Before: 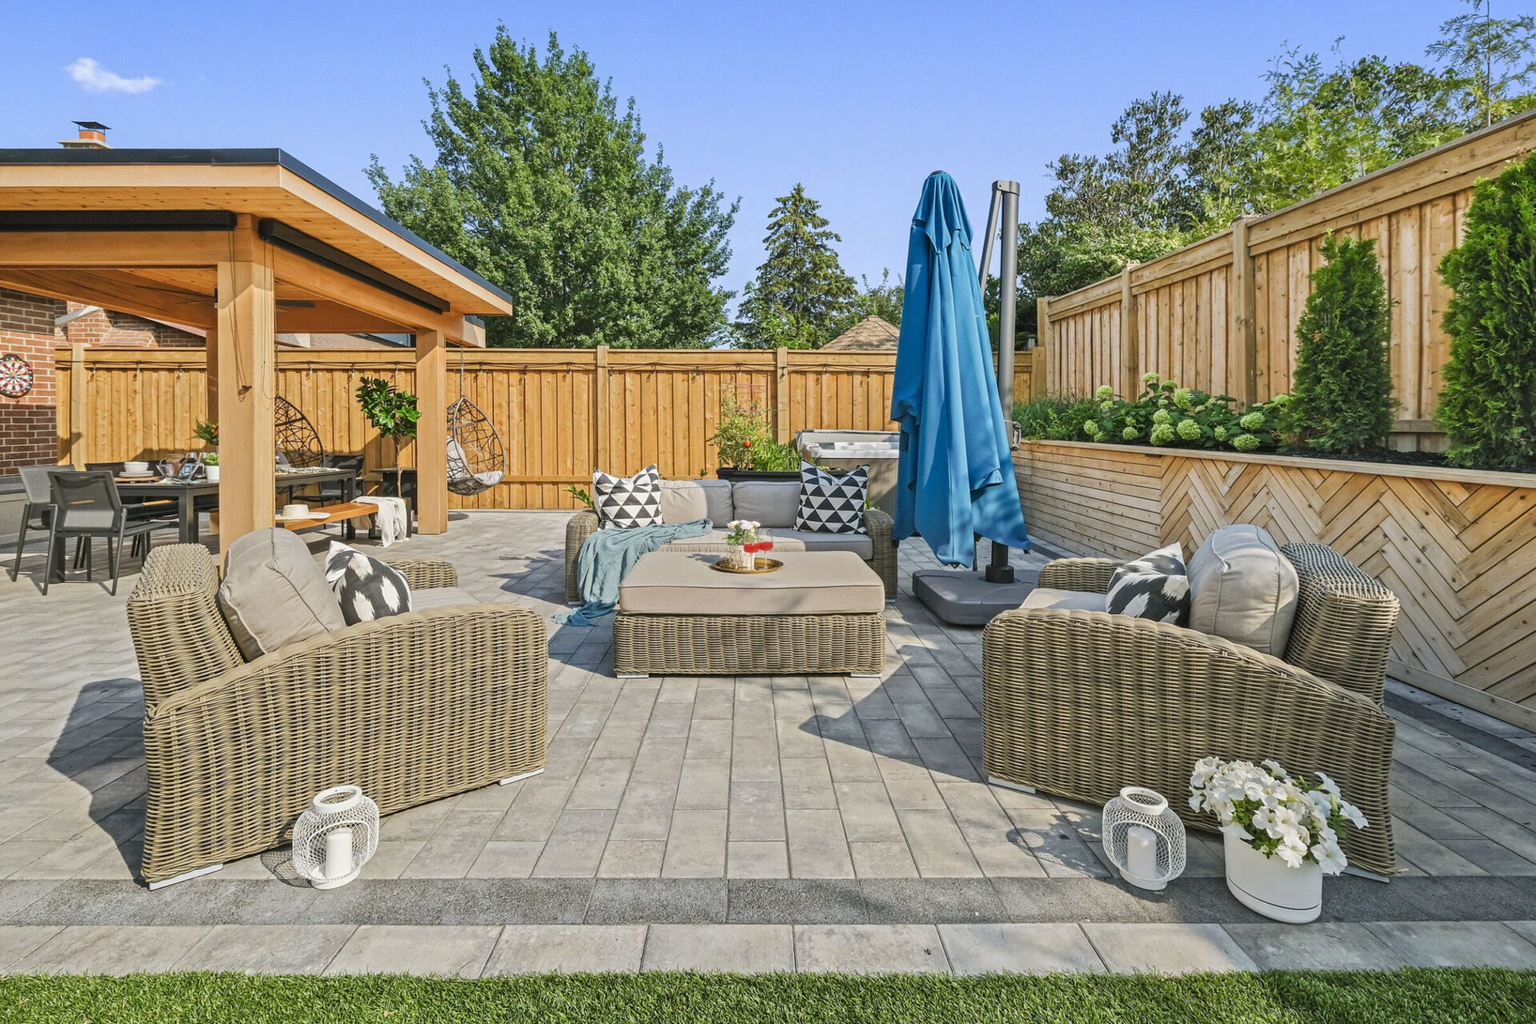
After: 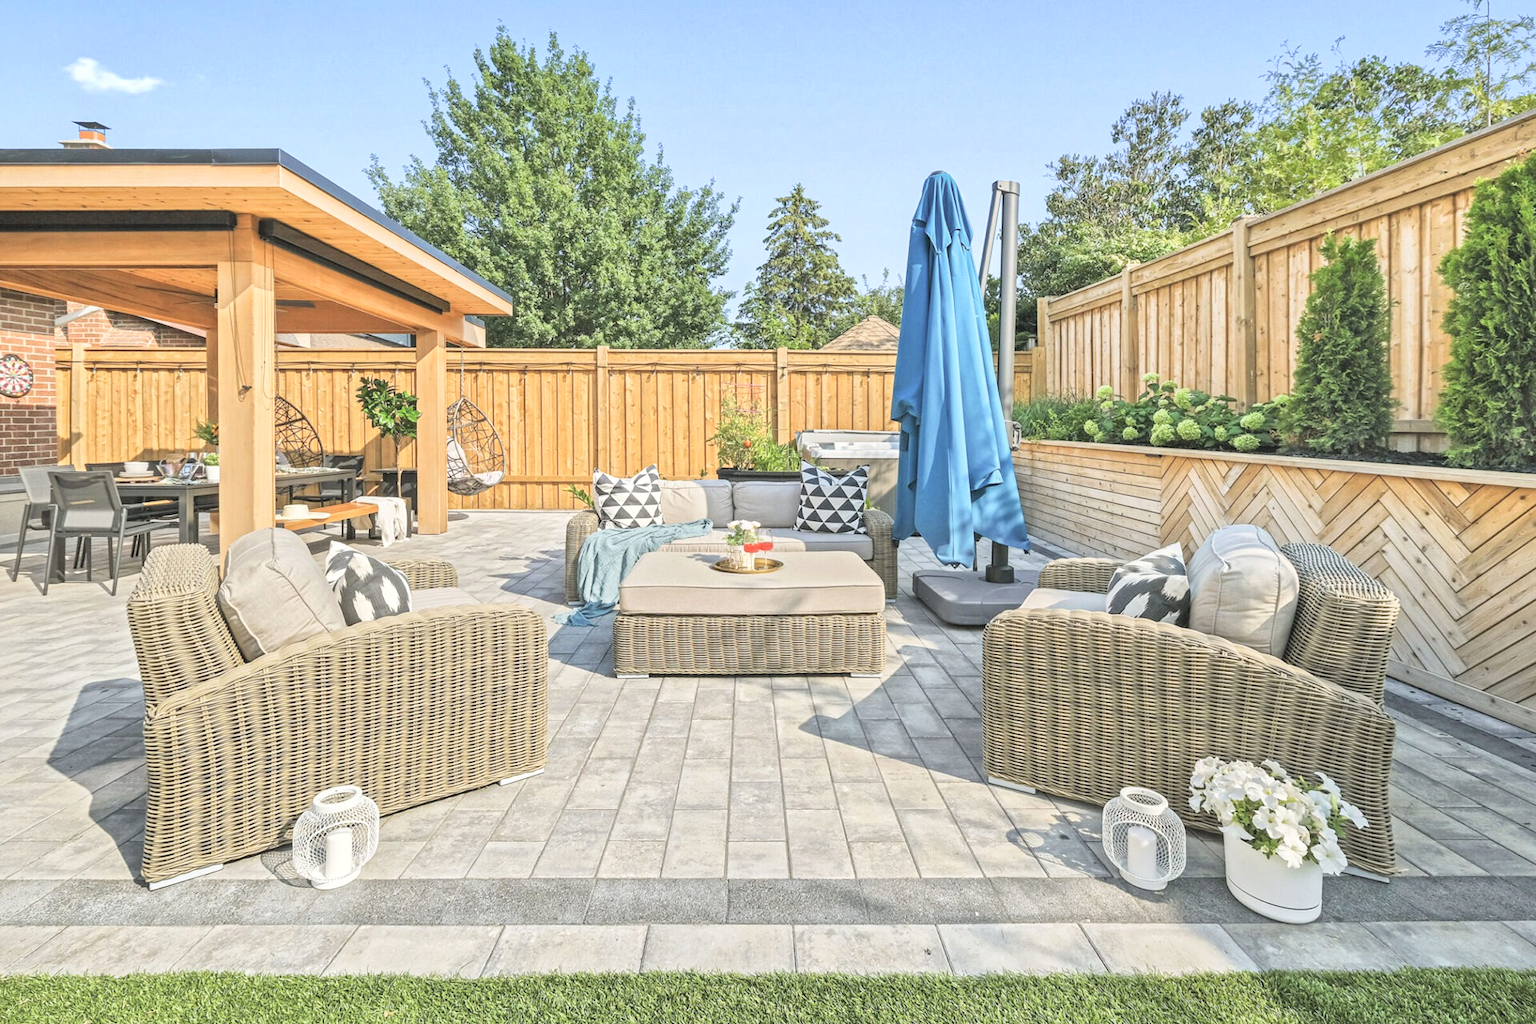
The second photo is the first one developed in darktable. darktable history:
color correction: saturation 0.98
global tonemap: drago (1, 100), detail 1
contrast brightness saturation: contrast 0.14, brightness 0.21
